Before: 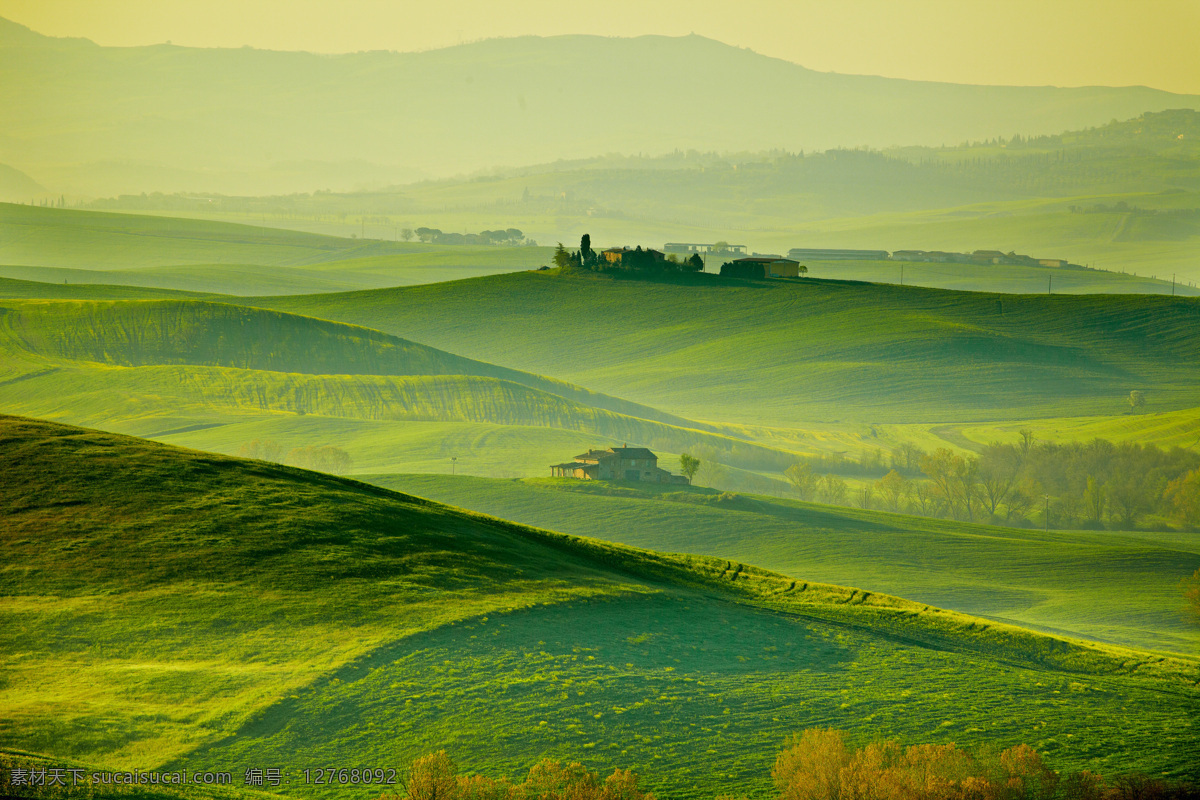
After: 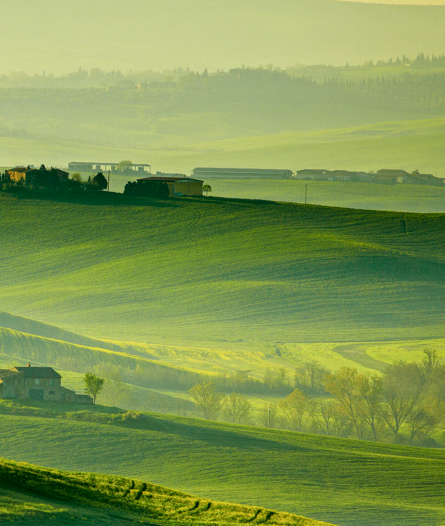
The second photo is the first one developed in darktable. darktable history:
crop and rotate: left 49.731%, top 10.143%, right 13.144%, bottom 23.998%
local contrast: detail 130%
